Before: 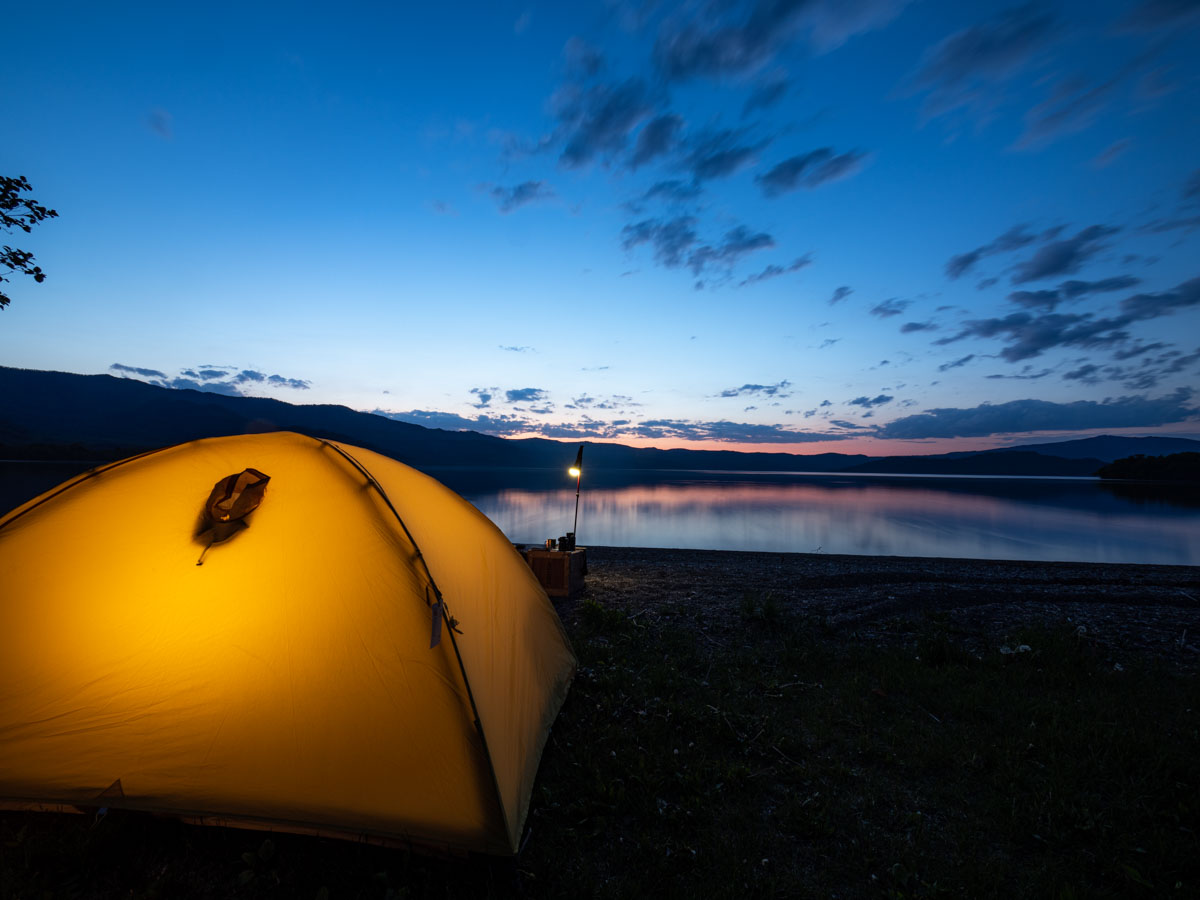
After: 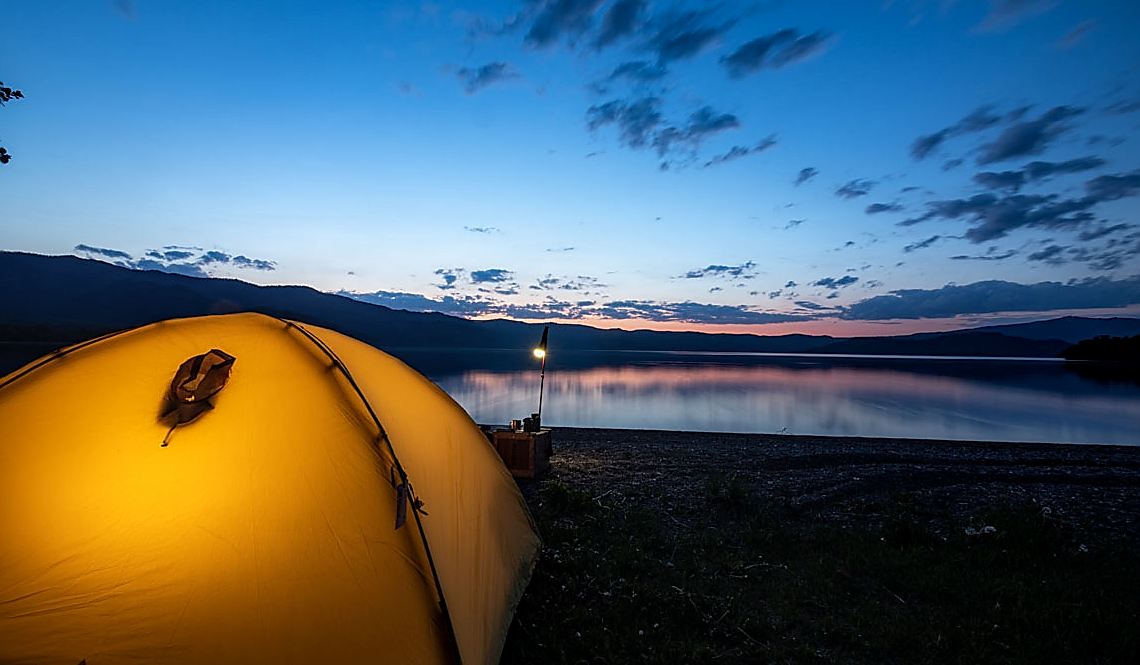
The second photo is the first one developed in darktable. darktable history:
local contrast: on, module defaults
crop and rotate: left 2.936%, top 13.308%, right 2.055%, bottom 12.693%
exposure: exposure -0.02 EV, compensate exposure bias true, compensate highlight preservation false
sharpen: radius 1.351, amount 1.253, threshold 0.84
